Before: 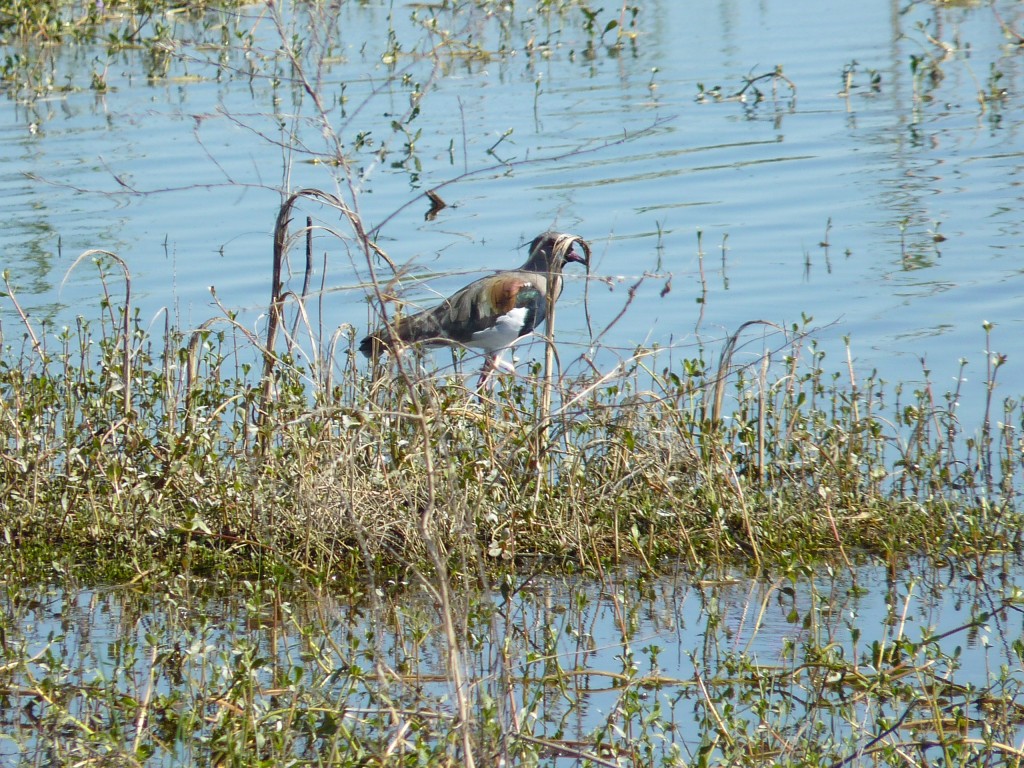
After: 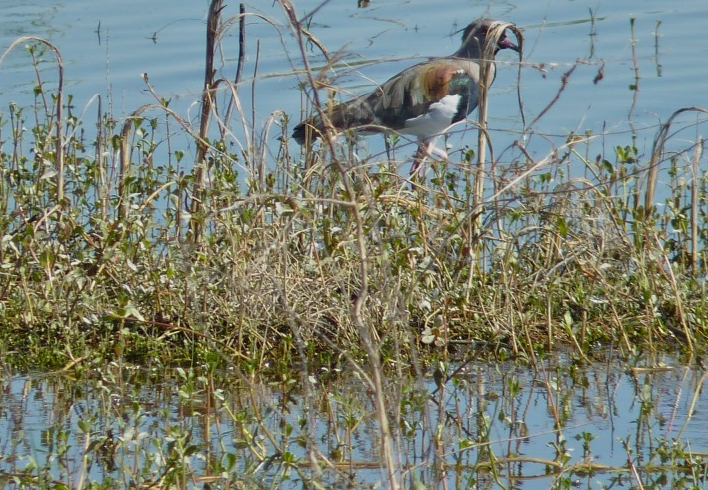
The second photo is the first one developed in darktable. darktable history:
tone equalizer: -8 EV -0.001 EV, -7 EV 0.004 EV, -6 EV -0.025 EV, -5 EV 0.01 EV, -4 EV -0.022 EV, -3 EV 0.016 EV, -2 EV -0.059 EV, -1 EV -0.31 EV, +0 EV -0.612 EV
crop: left 6.561%, top 27.762%, right 24.228%, bottom 8.377%
